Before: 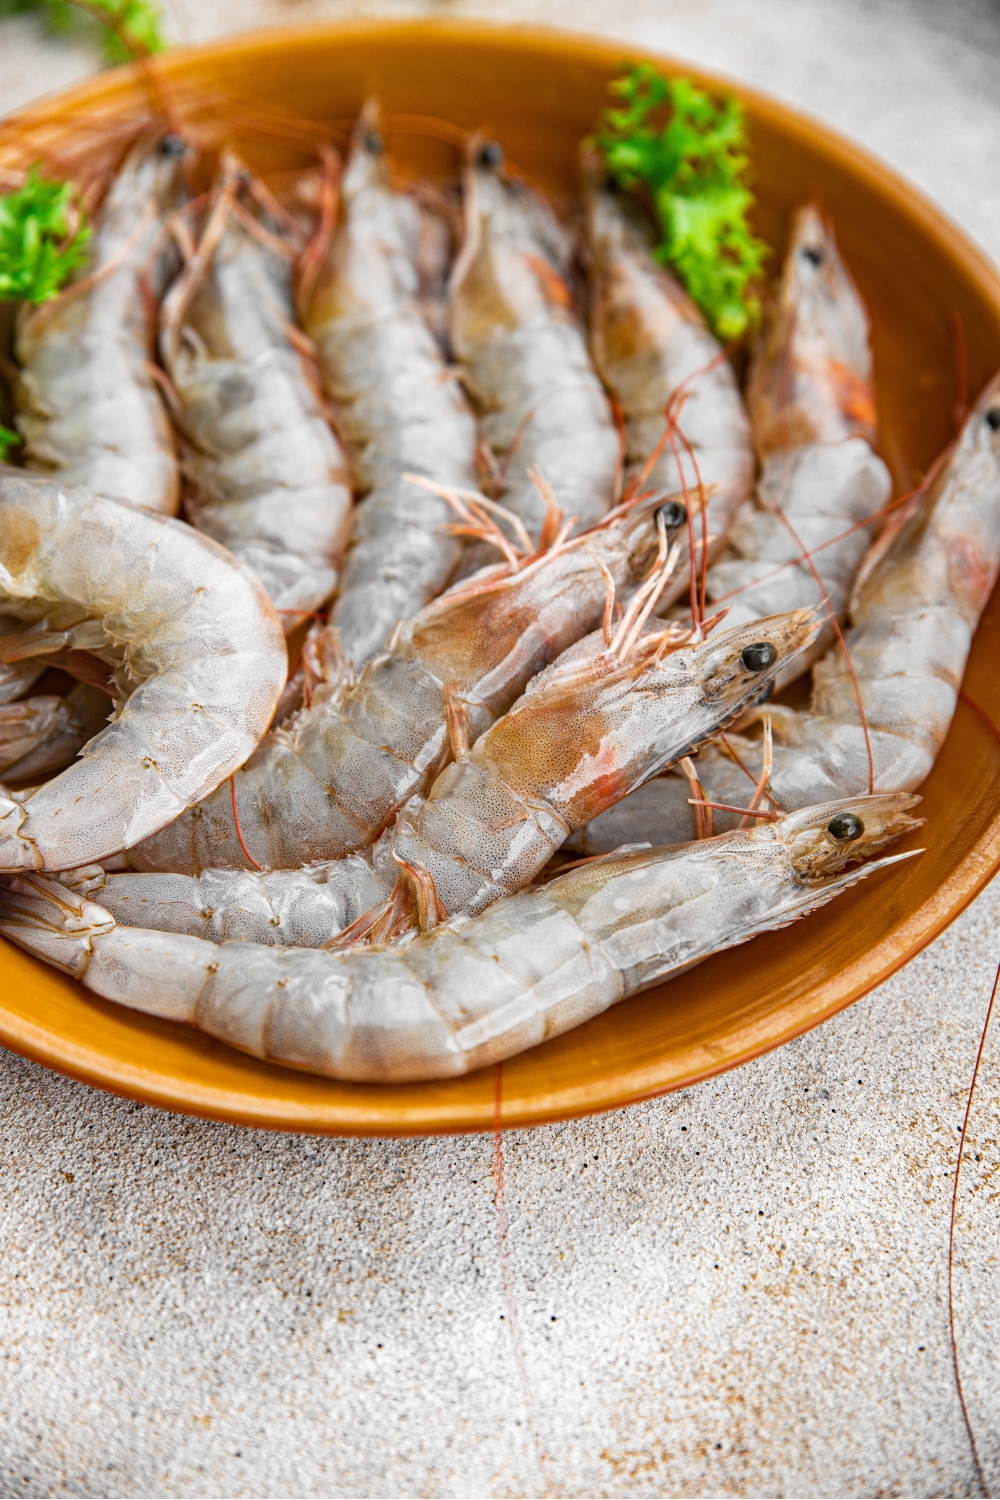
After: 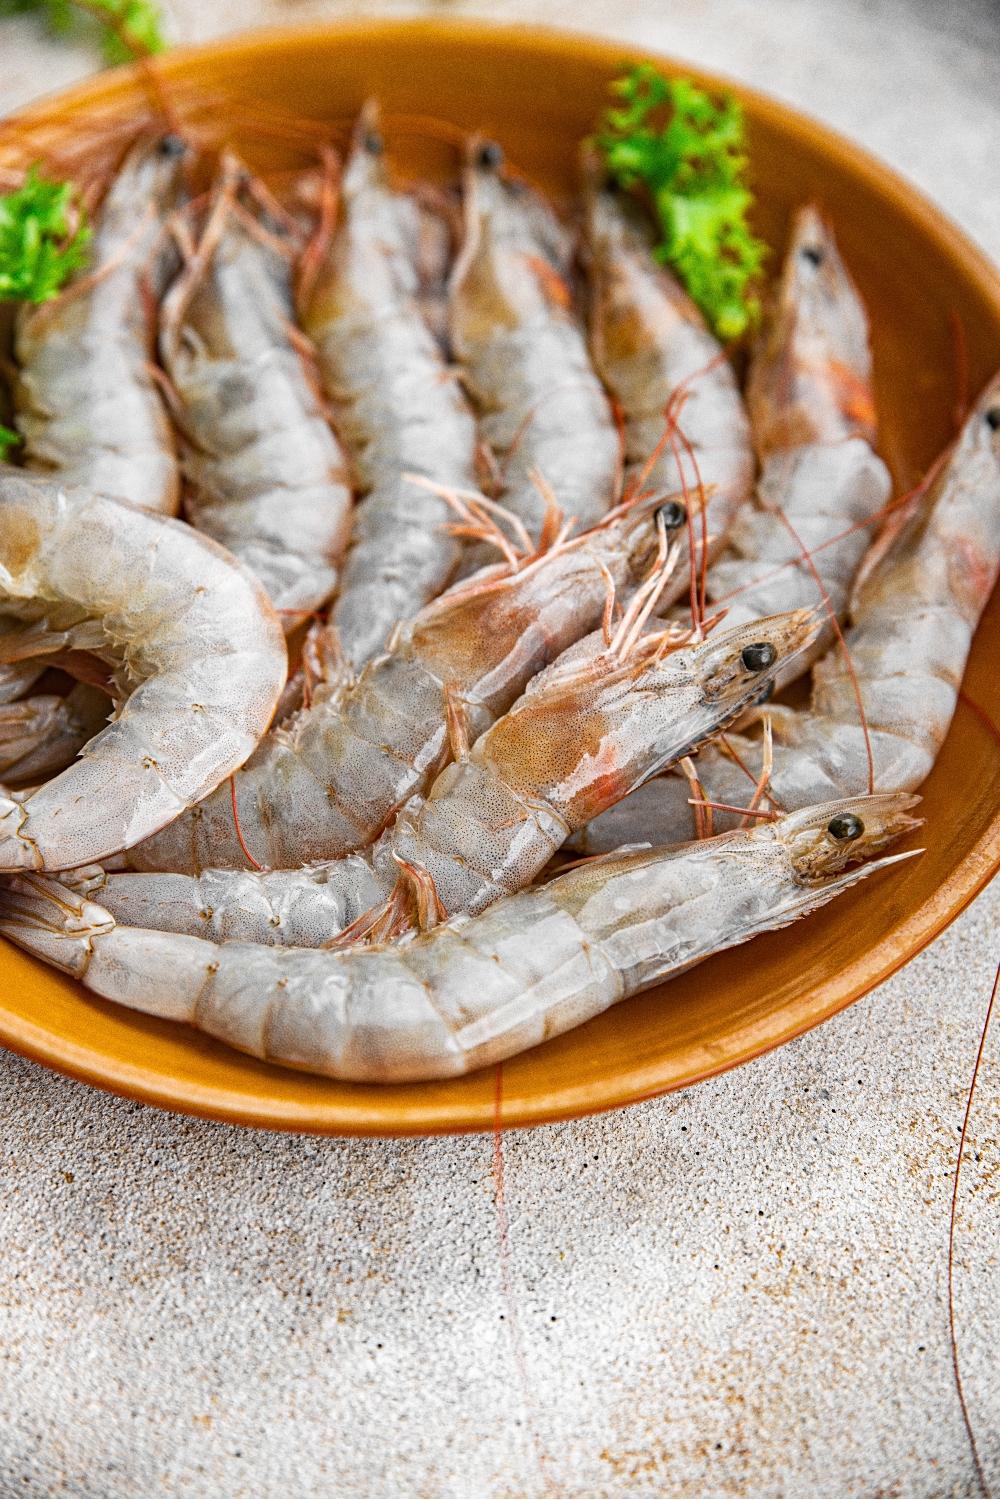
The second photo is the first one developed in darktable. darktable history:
grain: coarseness 0.09 ISO
sharpen: amount 0.2
